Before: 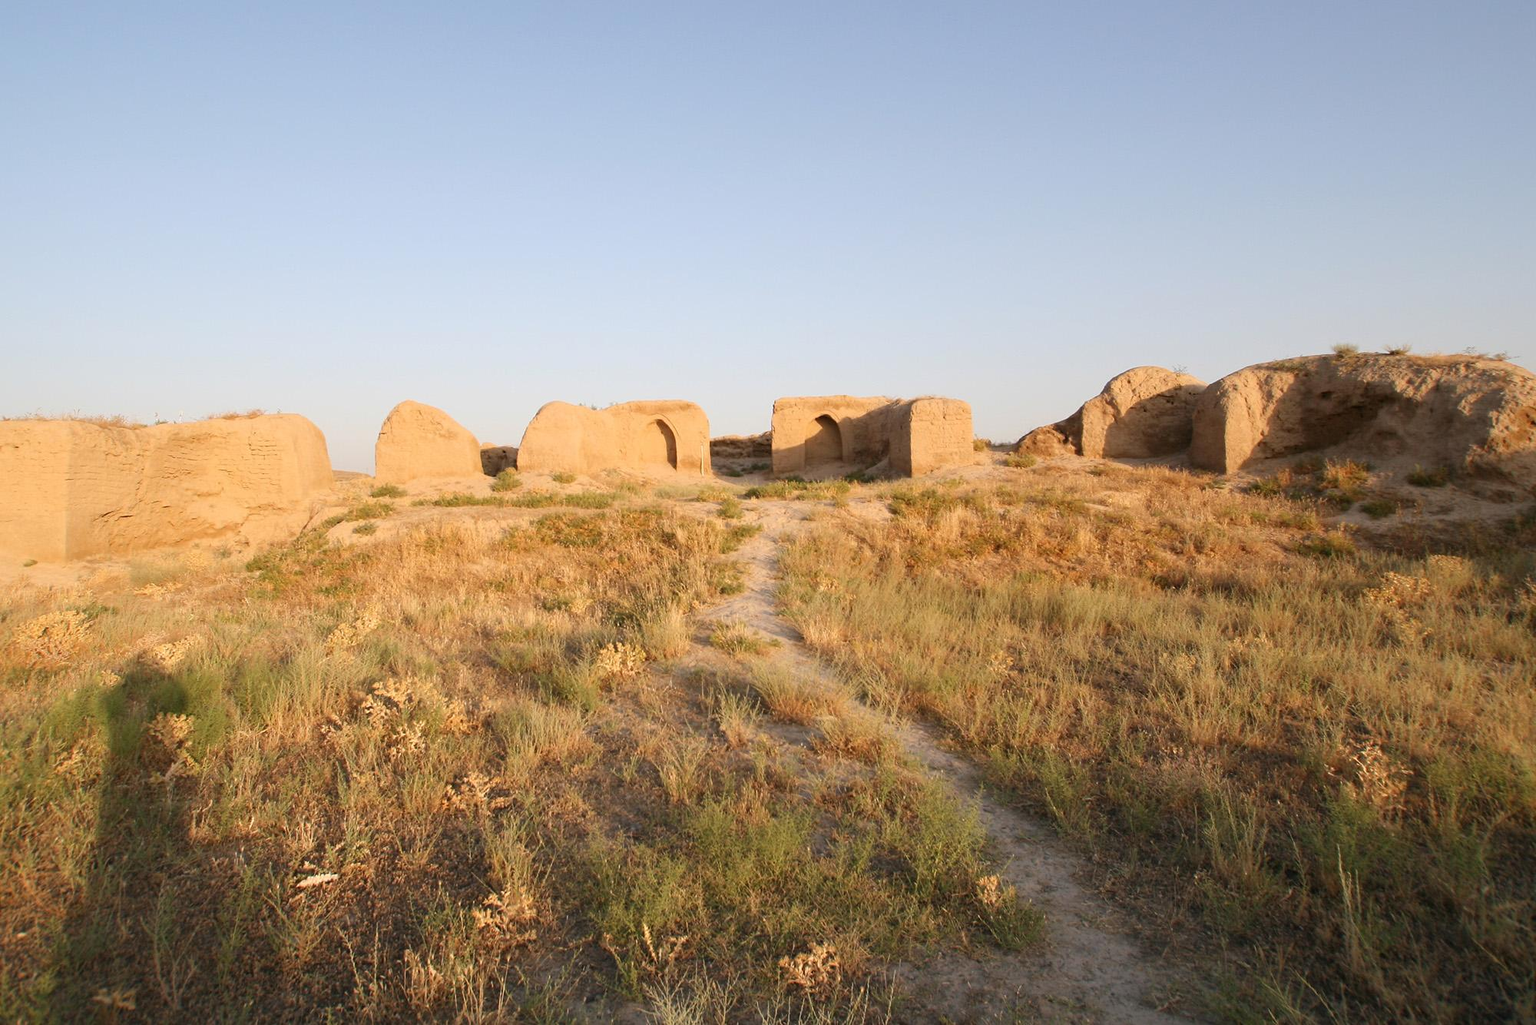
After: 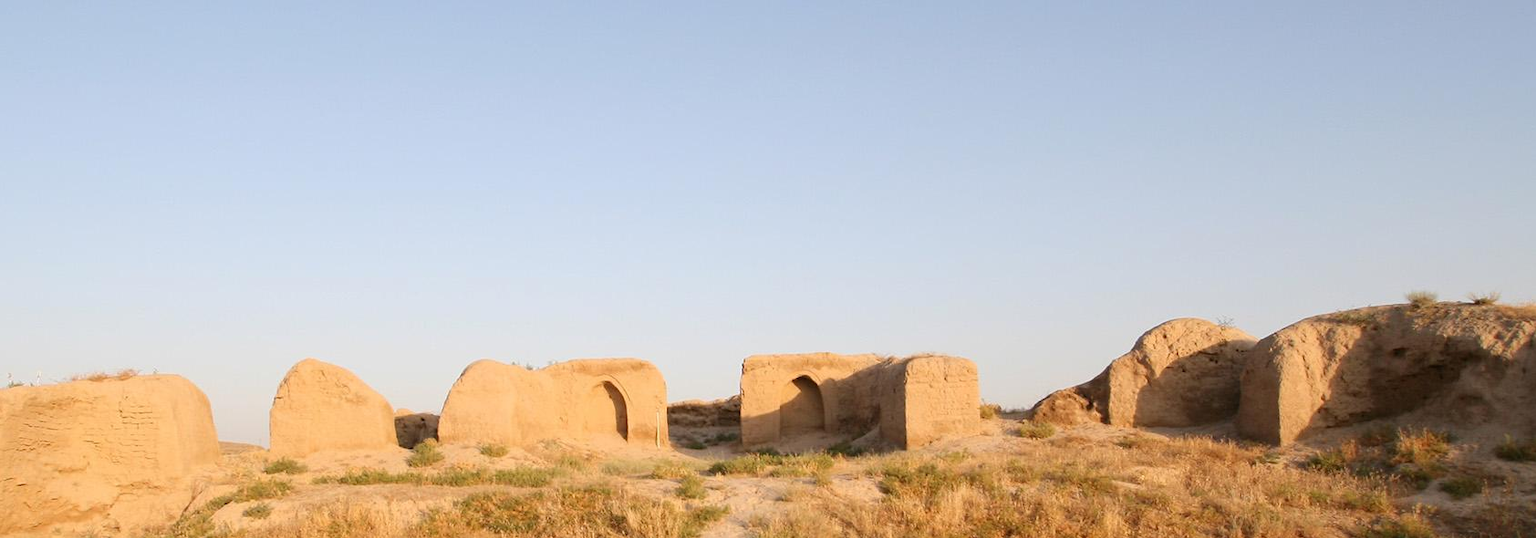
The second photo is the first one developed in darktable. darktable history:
crop and rotate: left 9.654%, top 9.62%, right 6.129%, bottom 46.112%
